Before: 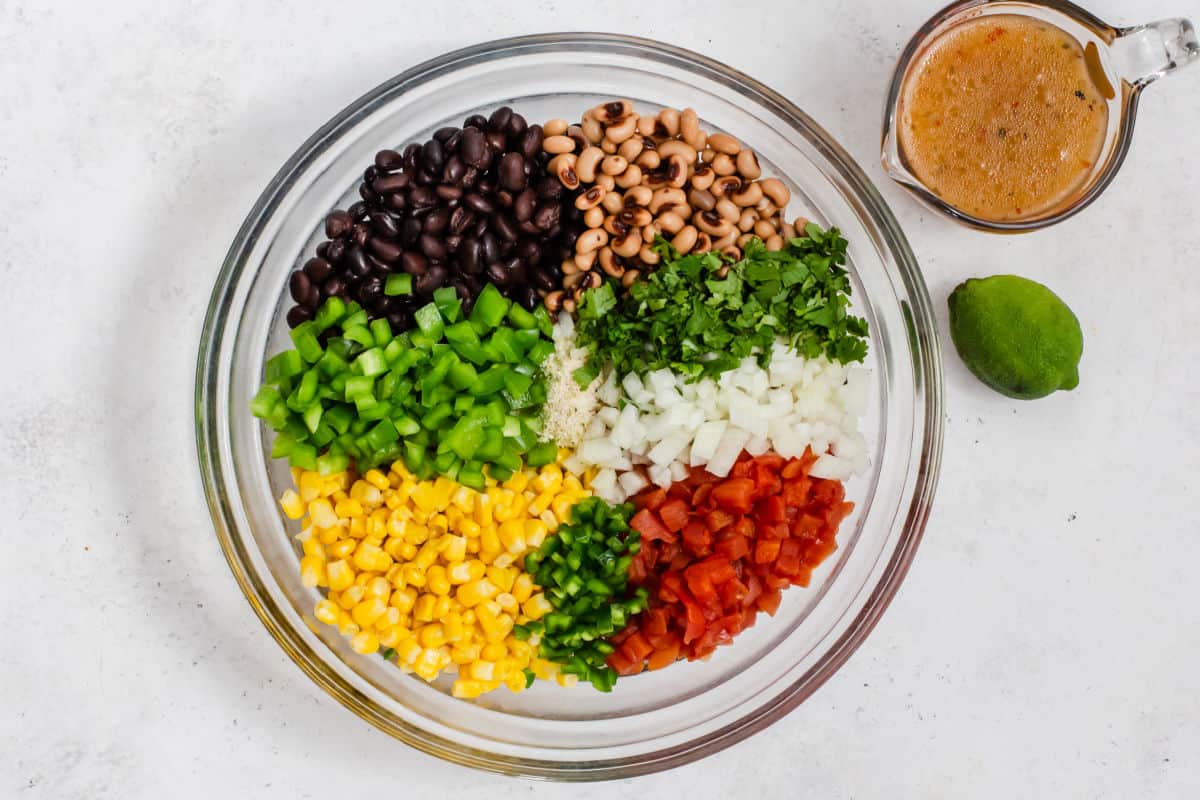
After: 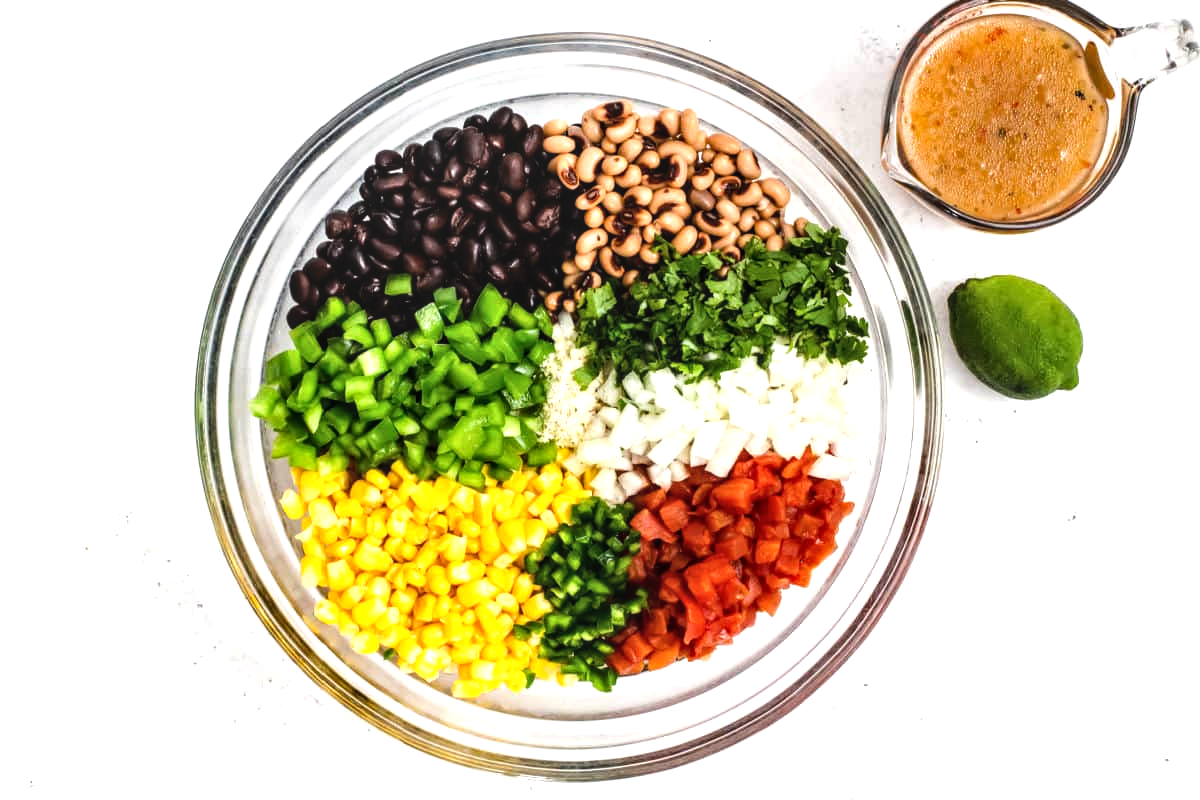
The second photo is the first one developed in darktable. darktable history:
tone equalizer: -8 EV -1.08 EV, -7 EV -0.987 EV, -6 EV -0.904 EV, -5 EV -0.593 EV, -3 EV 0.589 EV, -2 EV 0.84 EV, -1 EV 0.997 EV, +0 EV 1.06 EV, smoothing diameter 2.11%, edges refinement/feathering 23.23, mask exposure compensation -1.57 EV, filter diffusion 5
local contrast: on, module defaults
